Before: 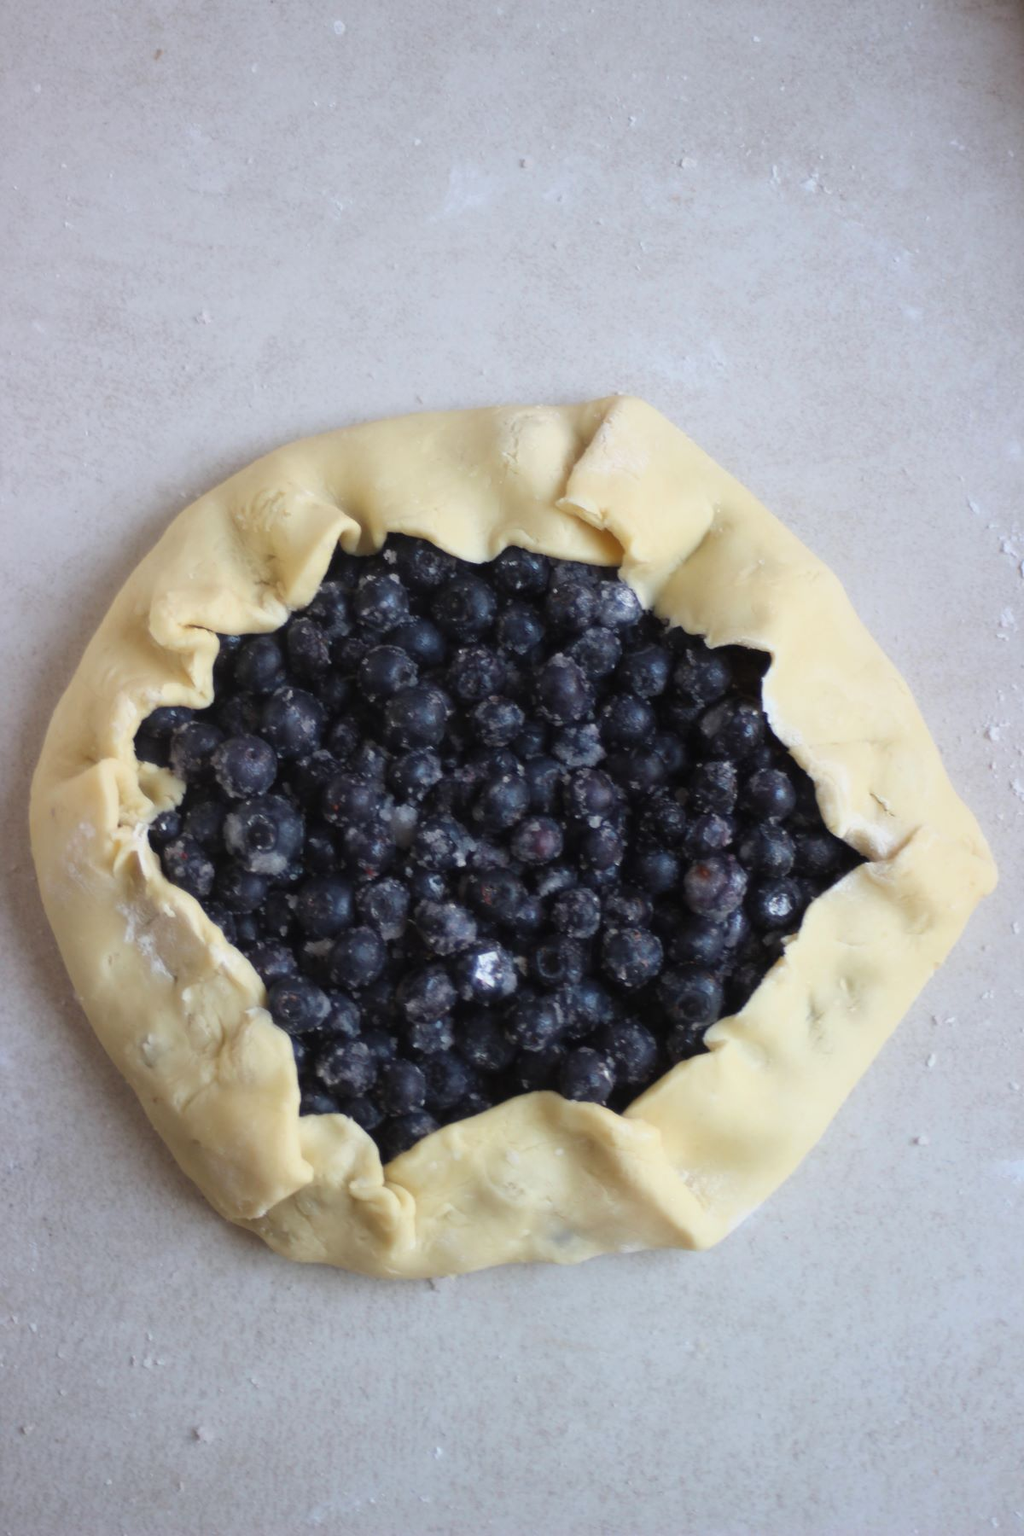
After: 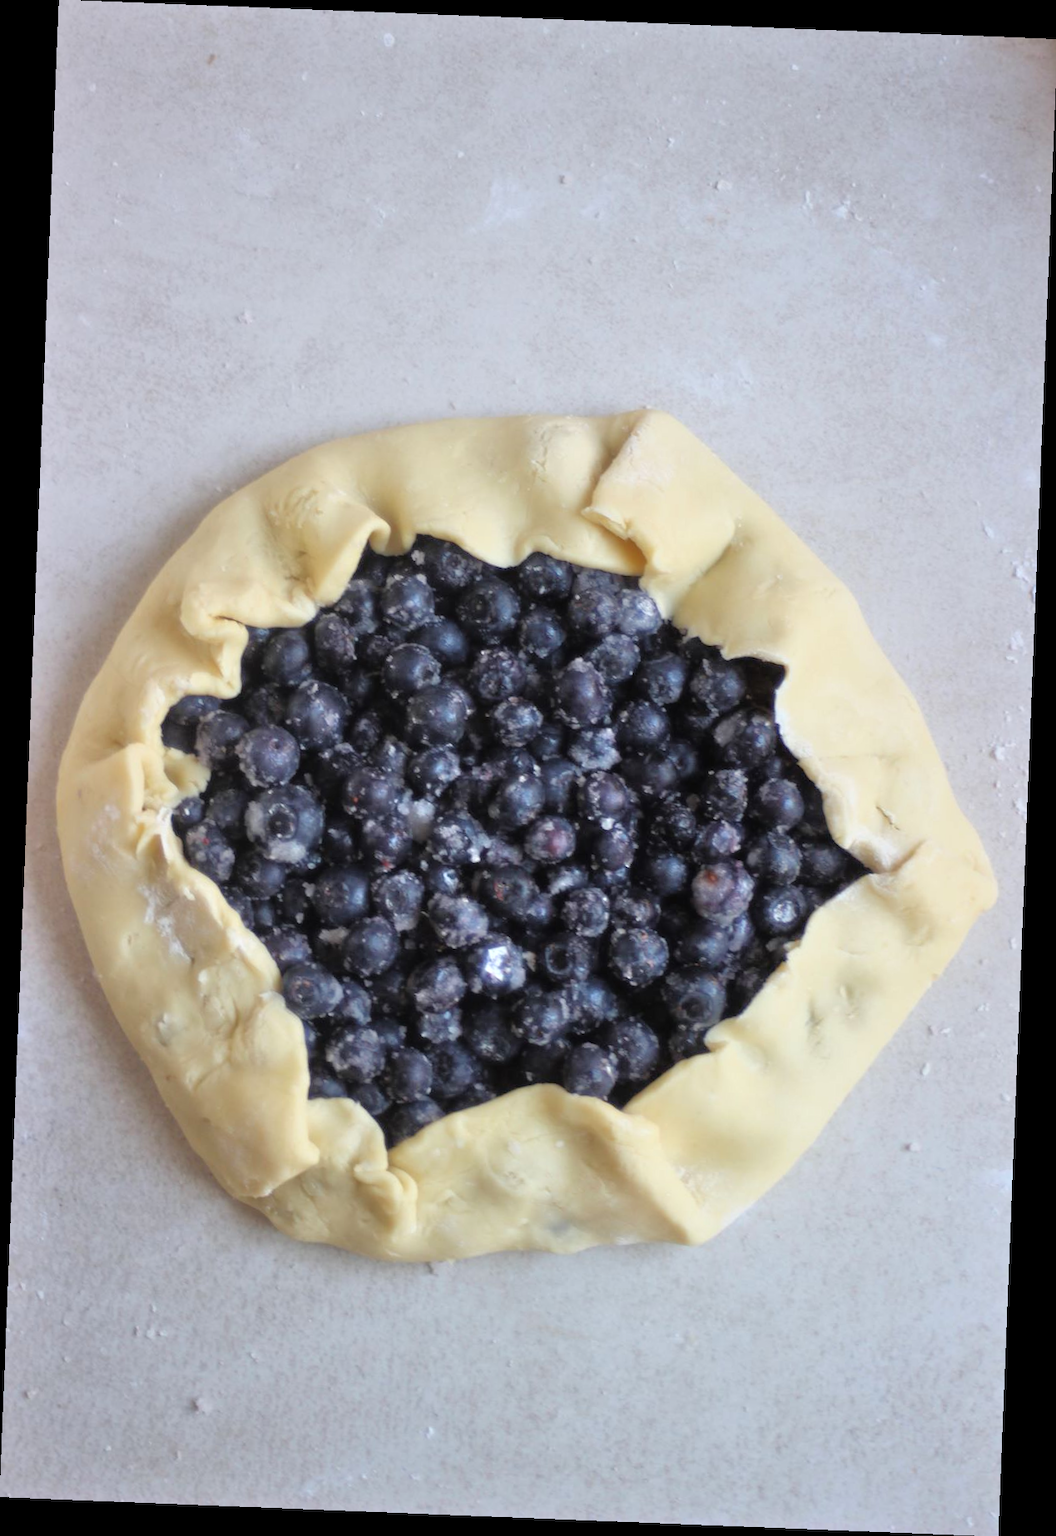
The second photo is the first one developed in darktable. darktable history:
color balance: input saturation 99%
rotate and perspective: rotation 2.27°, automatic cropping off
tone equalizer: -7 EV 0.15 EV, -6 EV 0.6 EV, -5 EV 1.15 EV, -4 EV 1.33 EV, -3 EV 1.15 EV, -2 EV 0.6 EV, -1 EV 0.15 EV, mask exposure compensation -0.5 EV
